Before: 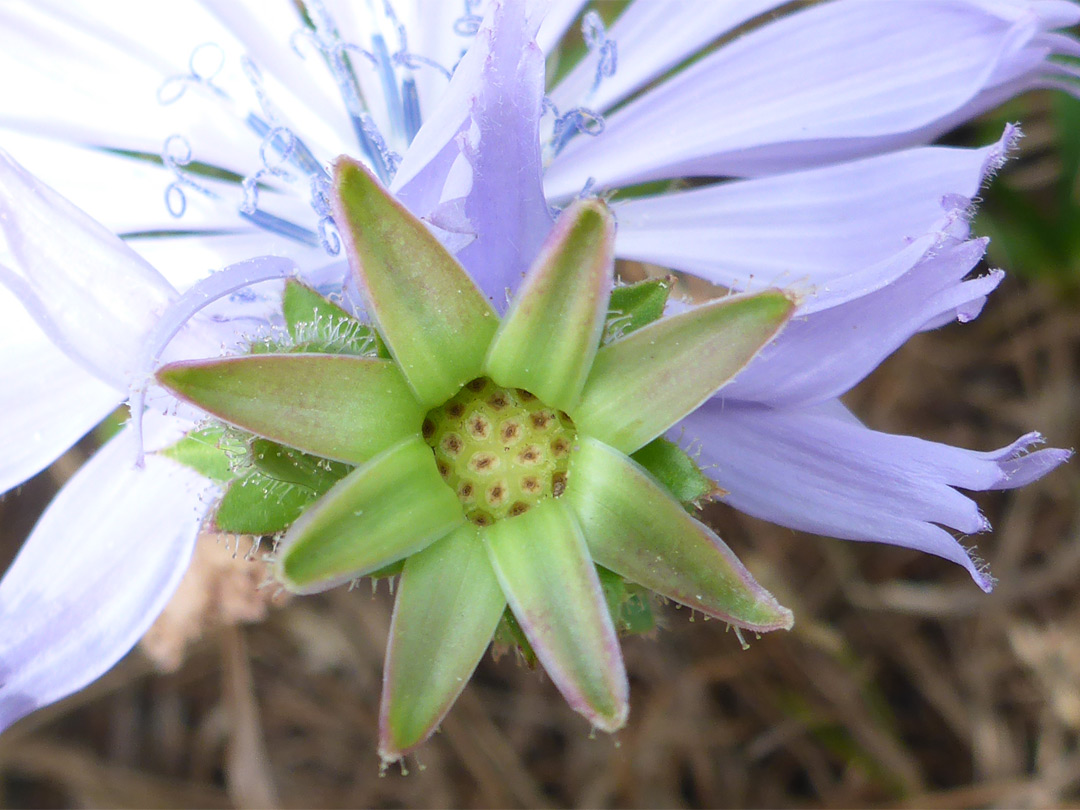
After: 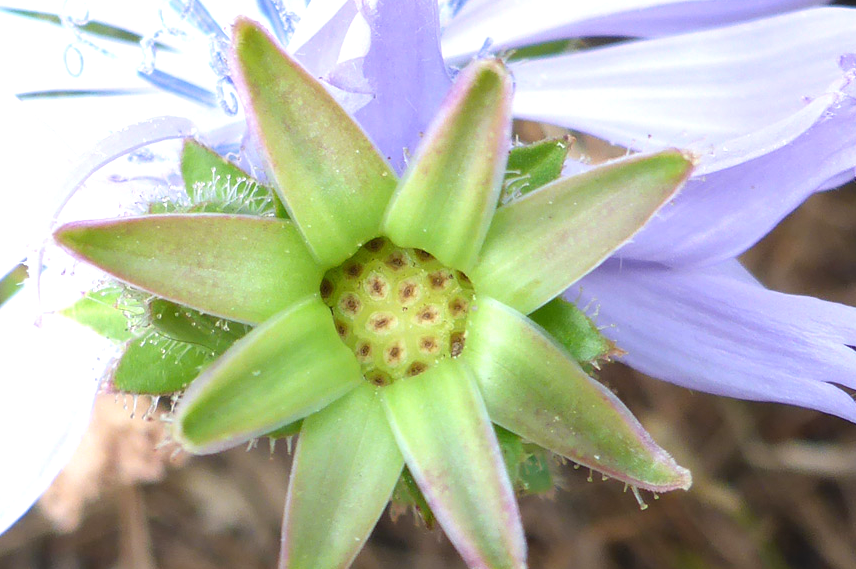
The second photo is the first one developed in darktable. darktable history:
crop: left 9.455%, top 17.359%, right 11.2%, bottom 12.377%
exposure: exposure 0.52 EV, compensate exposure bias true, compensate highlight preservation false
